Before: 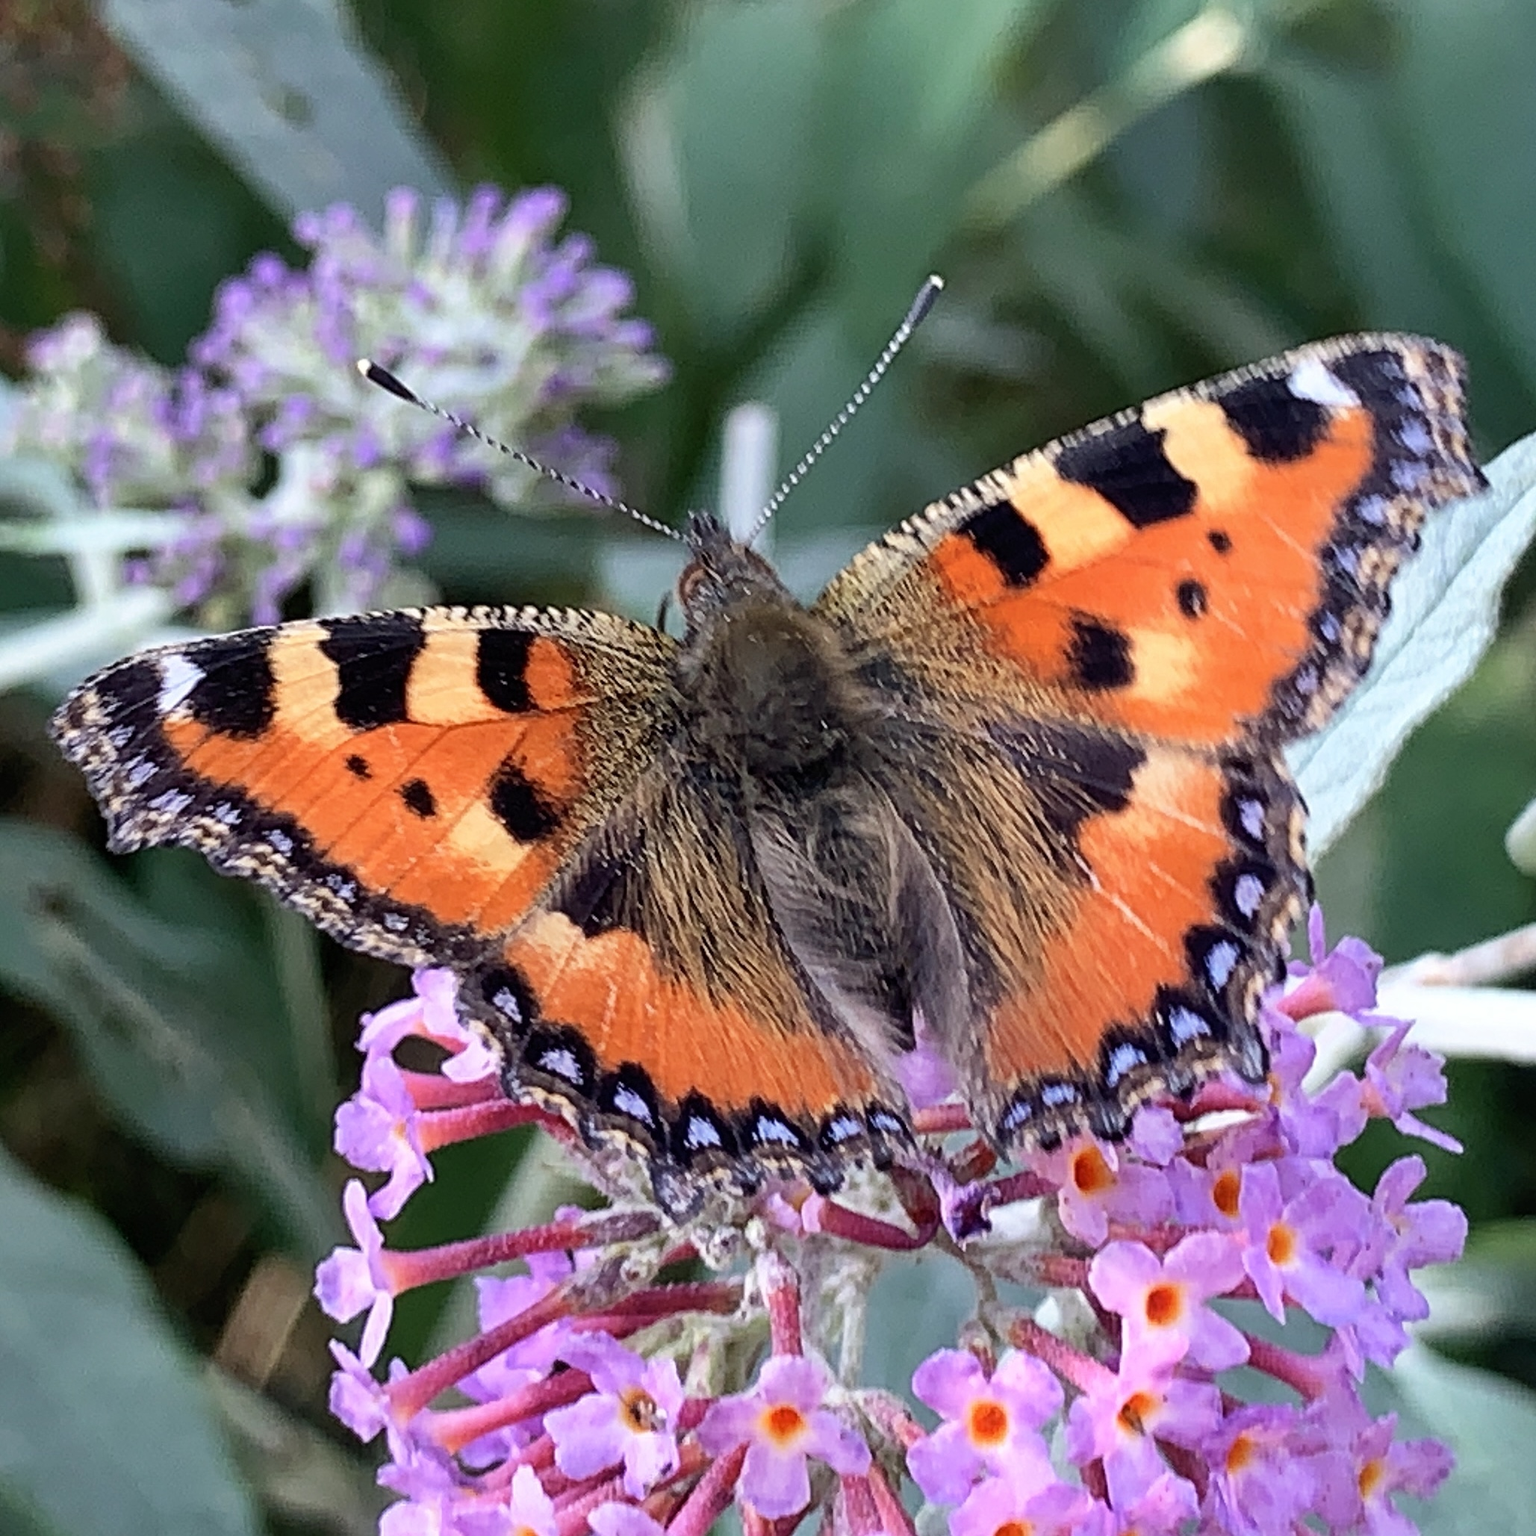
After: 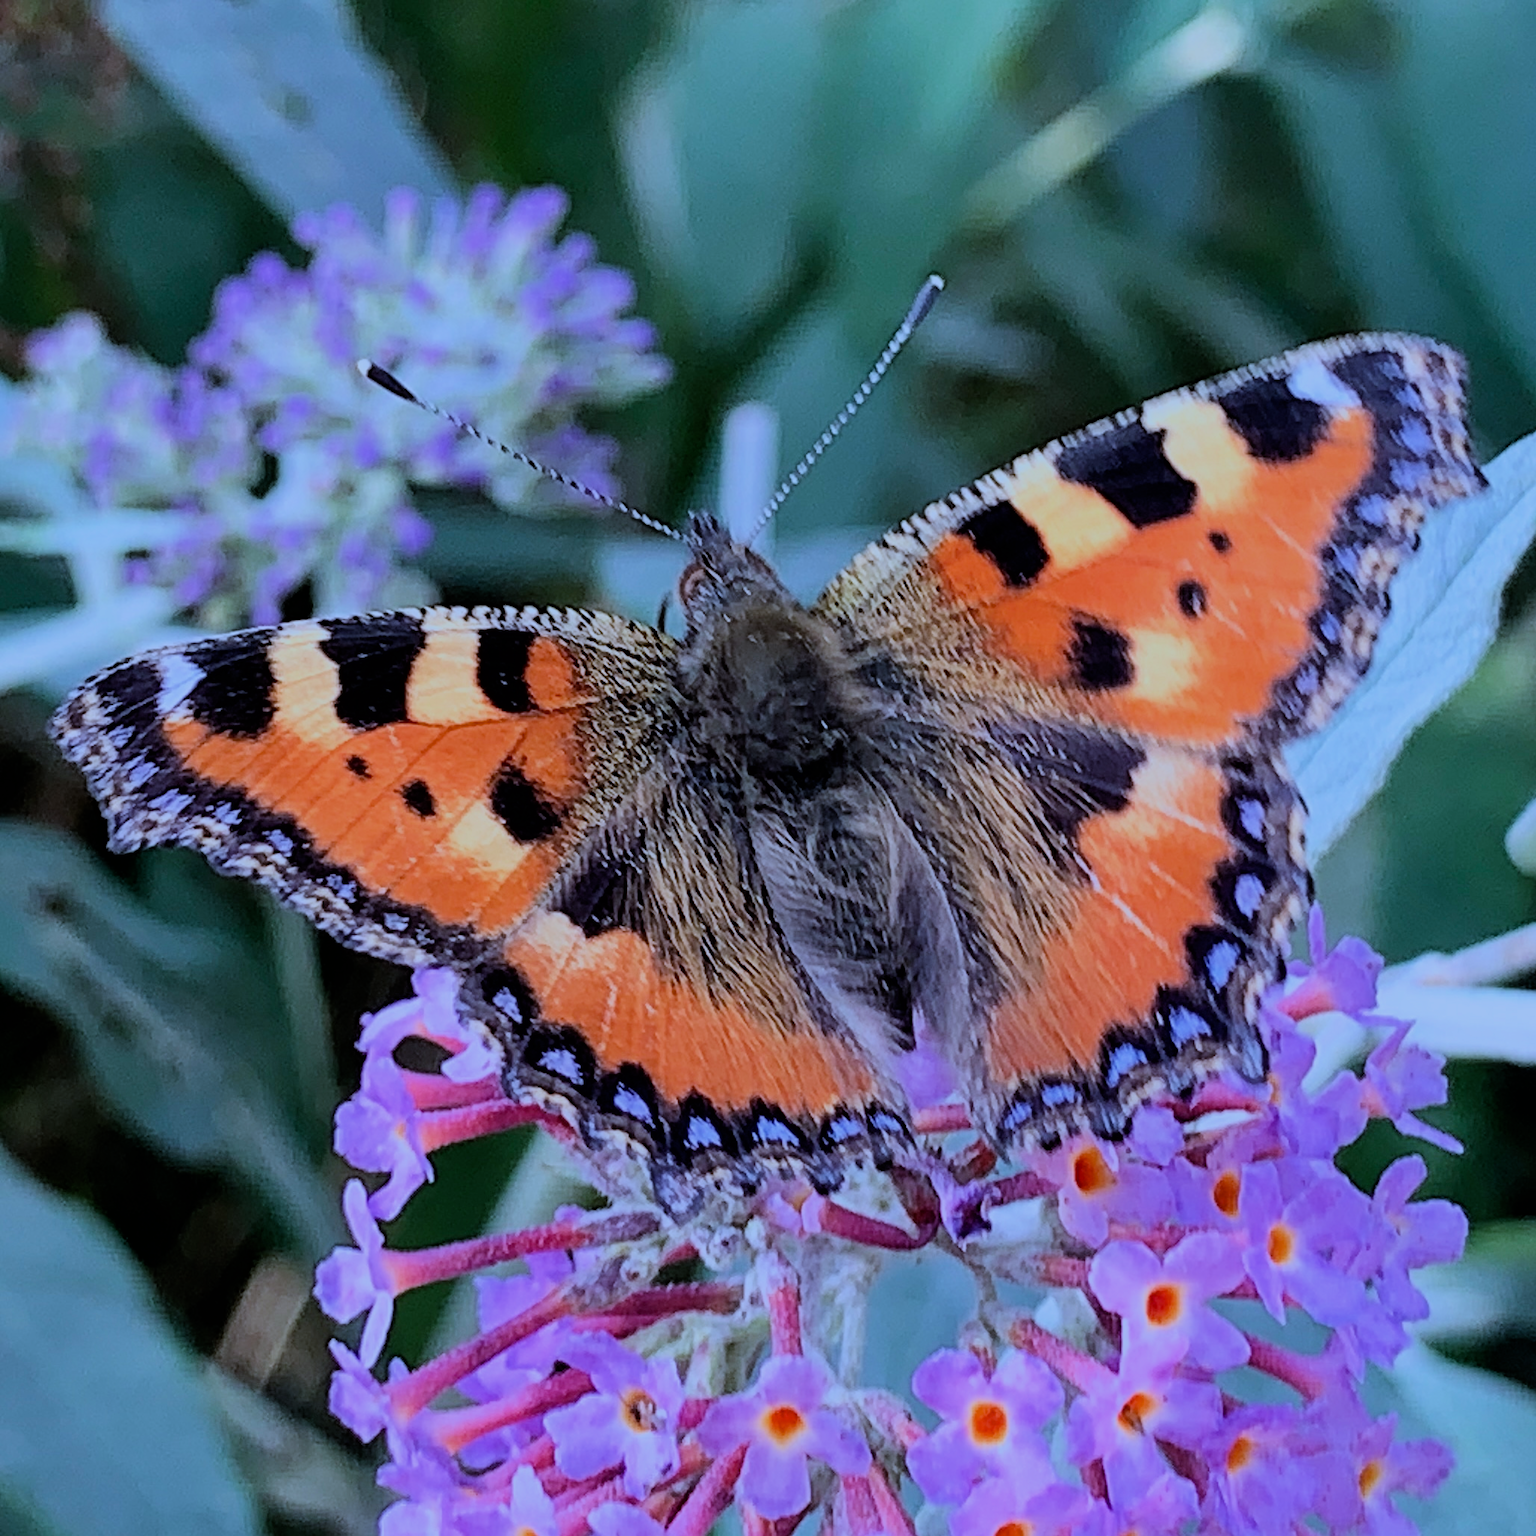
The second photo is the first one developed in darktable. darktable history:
filmic rgb: black relative exposure -7.15 EV, white relative exposure 5.36 EV, hardness 3.02, color science v6 (2022)
white balance: red 0.871, blue 1.249
